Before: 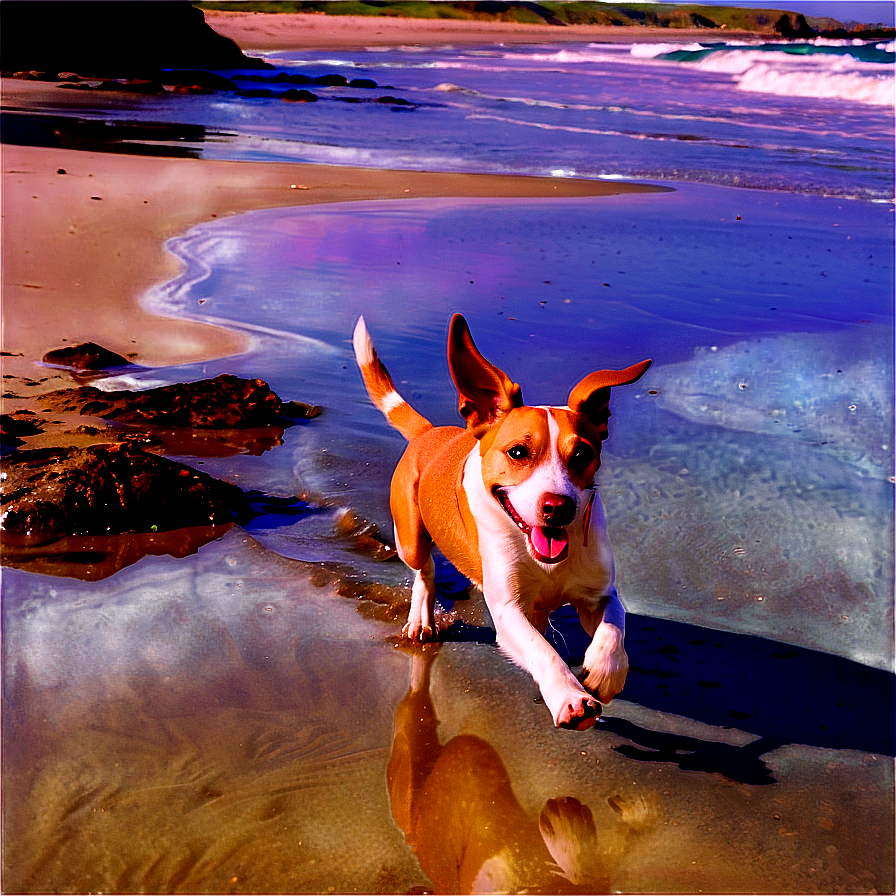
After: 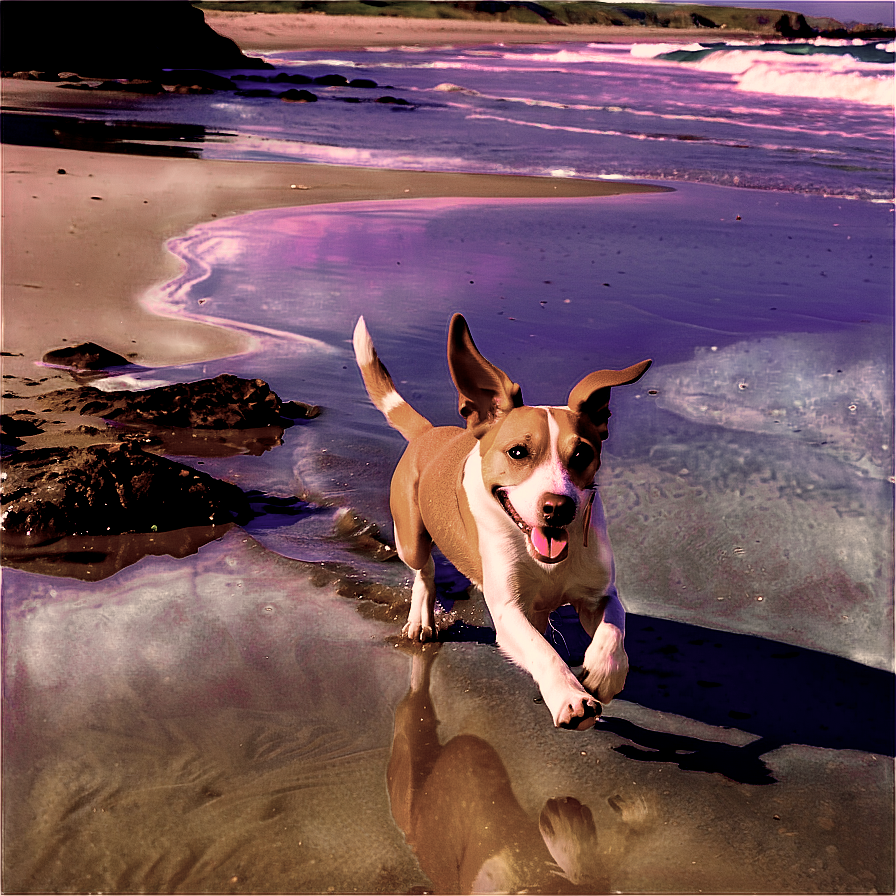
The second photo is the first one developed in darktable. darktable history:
color correction: highlights a* 15, highlights b* 31.55
color zones: curves: ch0 [(0, 0.6) (0.129, 0.508) (0.193, 0.483) (0.429, 0.5) (0.571, 0.5) (0.714, 0.5) (0.857, 0.5) (1, 0.6)]; ch1 [(0, 0.481) (0.112, 0.245) (0.213, 0.223) (0.429, 0.233) (0.571, 0.231) (0.683, 0.242) (0.857, 0.296) (1, 0.481)]
